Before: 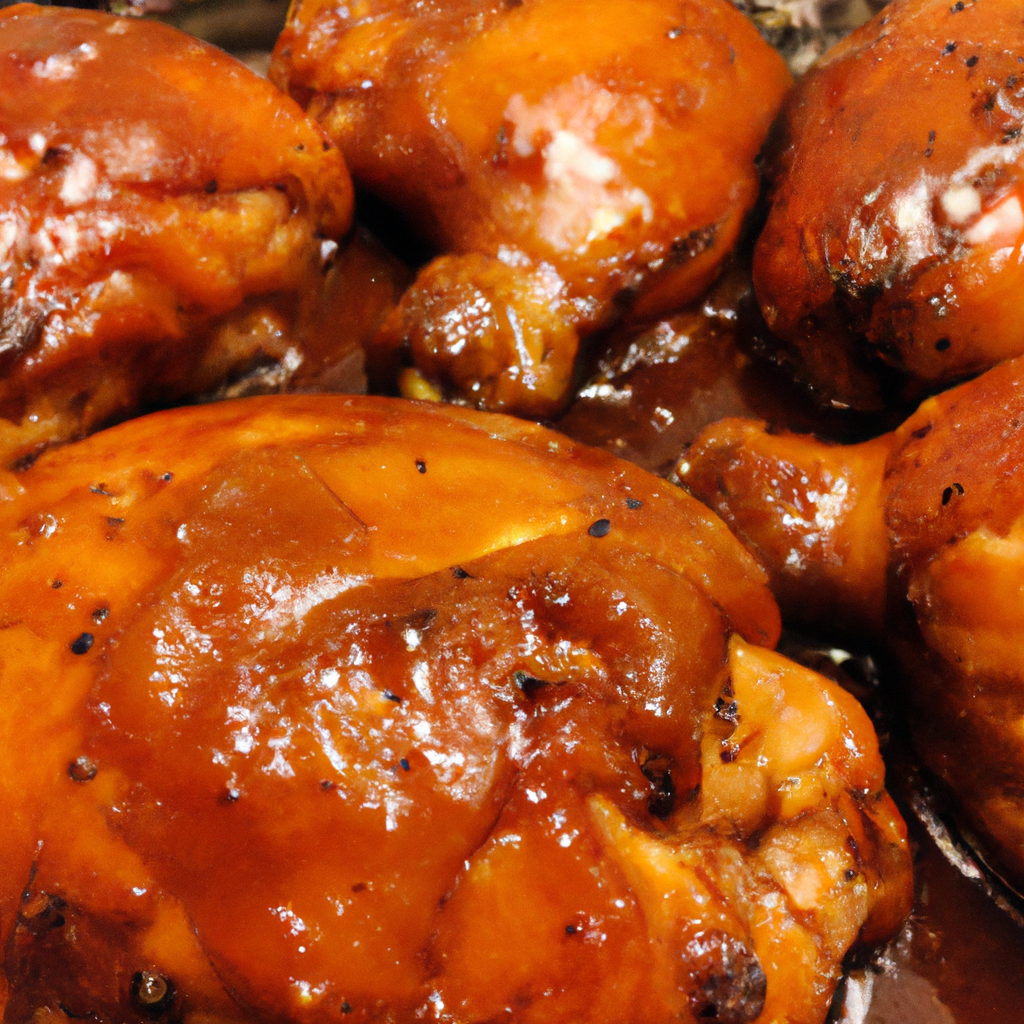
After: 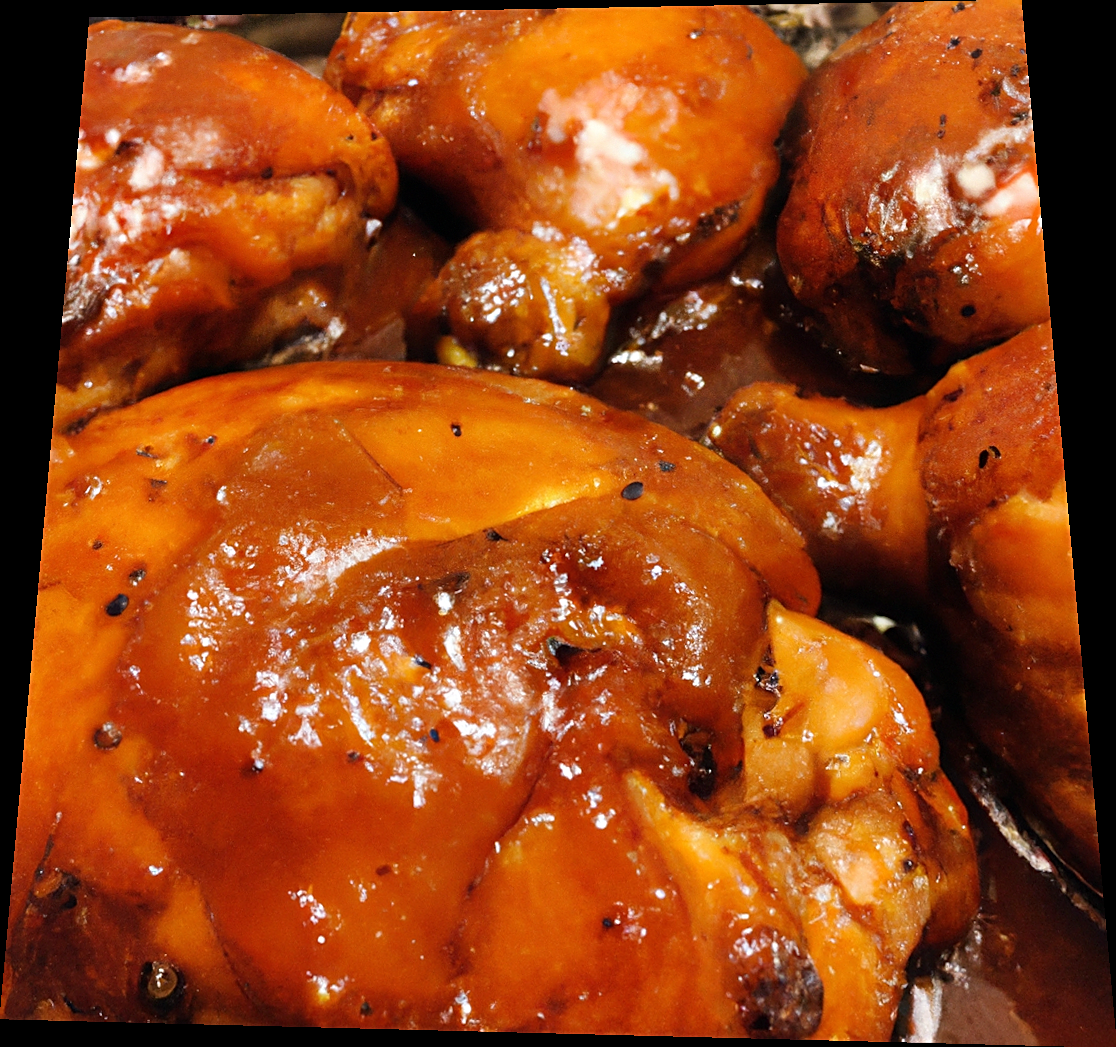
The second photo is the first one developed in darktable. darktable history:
sharpen: amount 0.478
rotate and perspective: rotation 0.128°, lens shift (vertical) -0.181, lens shift (horizontal) -0.044, shear 0.001, automatic cropping off
